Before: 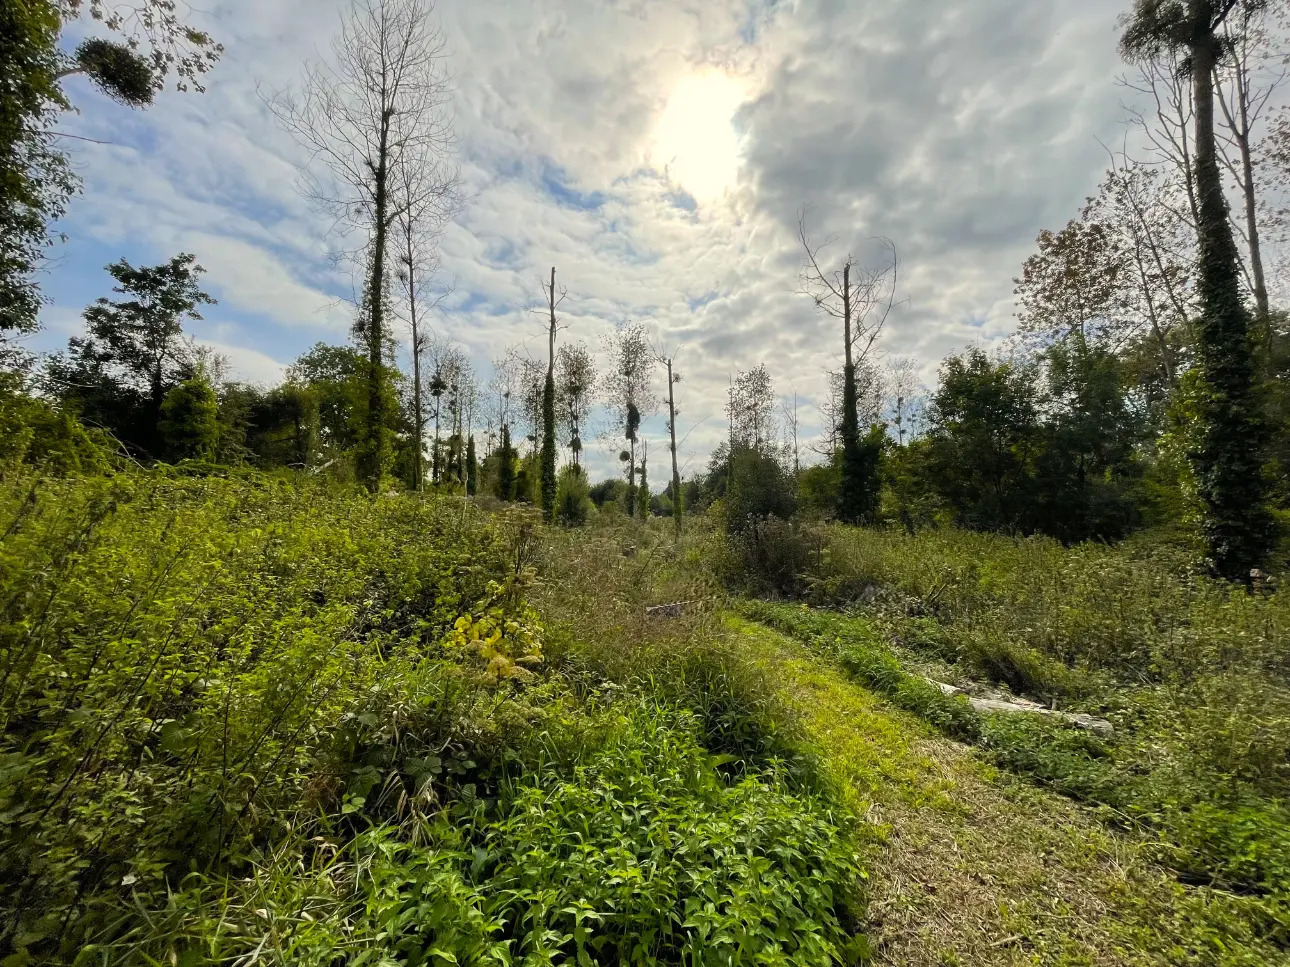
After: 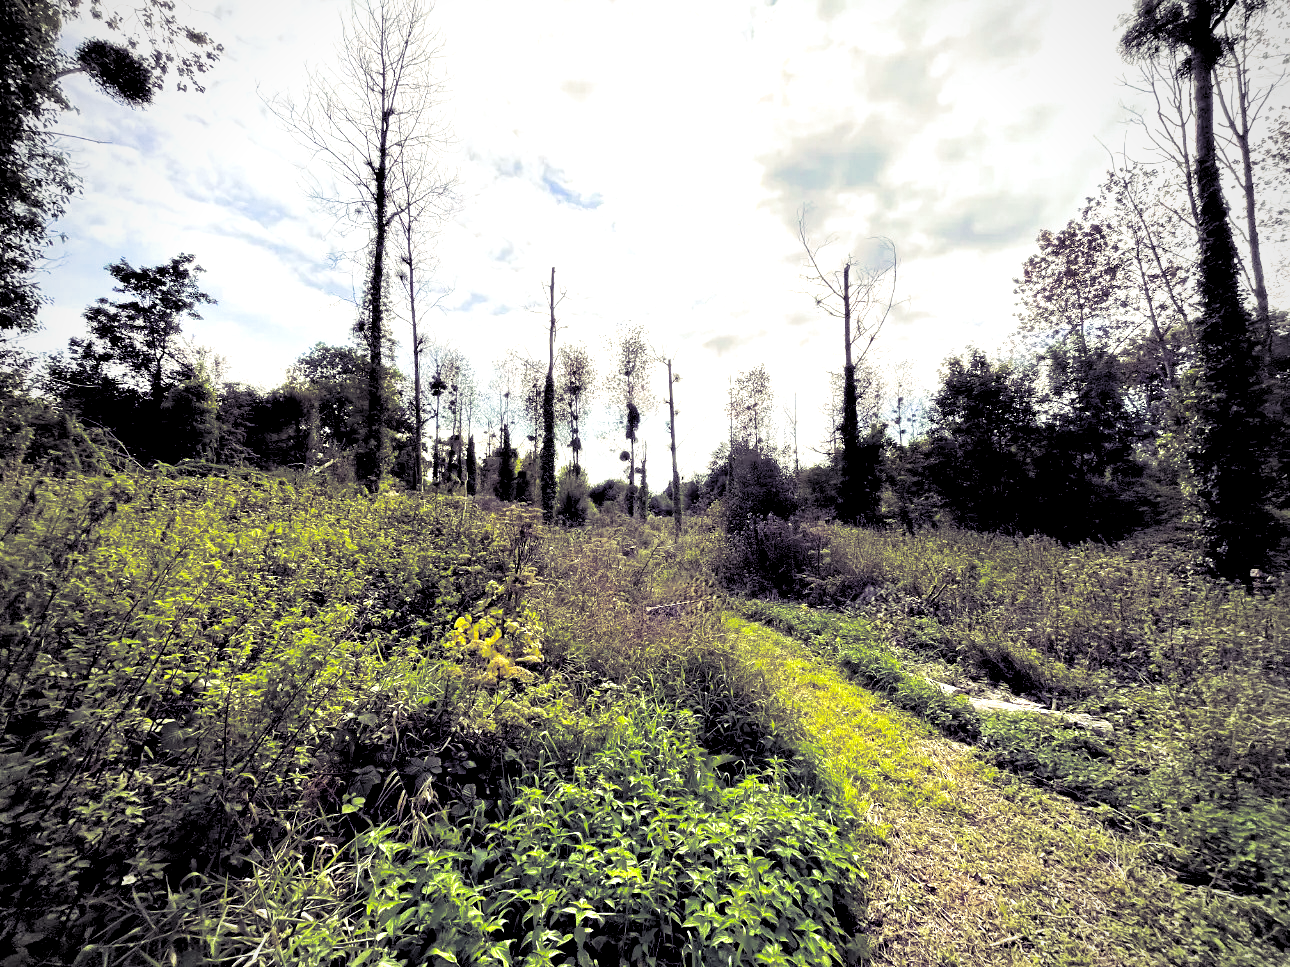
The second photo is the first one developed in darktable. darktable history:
vignetting: fall-off radius 45%, brightness -0.33
split-toning: shadows › hue 255.6°, shadows › saturation 0.66, highlights › hue 43.2°, highlights › saturation 0.68, balance -50.1
rgb levels: levels [[0.029, 0.461, 0.922], [0, 0.5, 1], [0, 0.5, 1]]
exposure: black level correction 0.001, exposure 1 EV, compensate highlight preservation false
